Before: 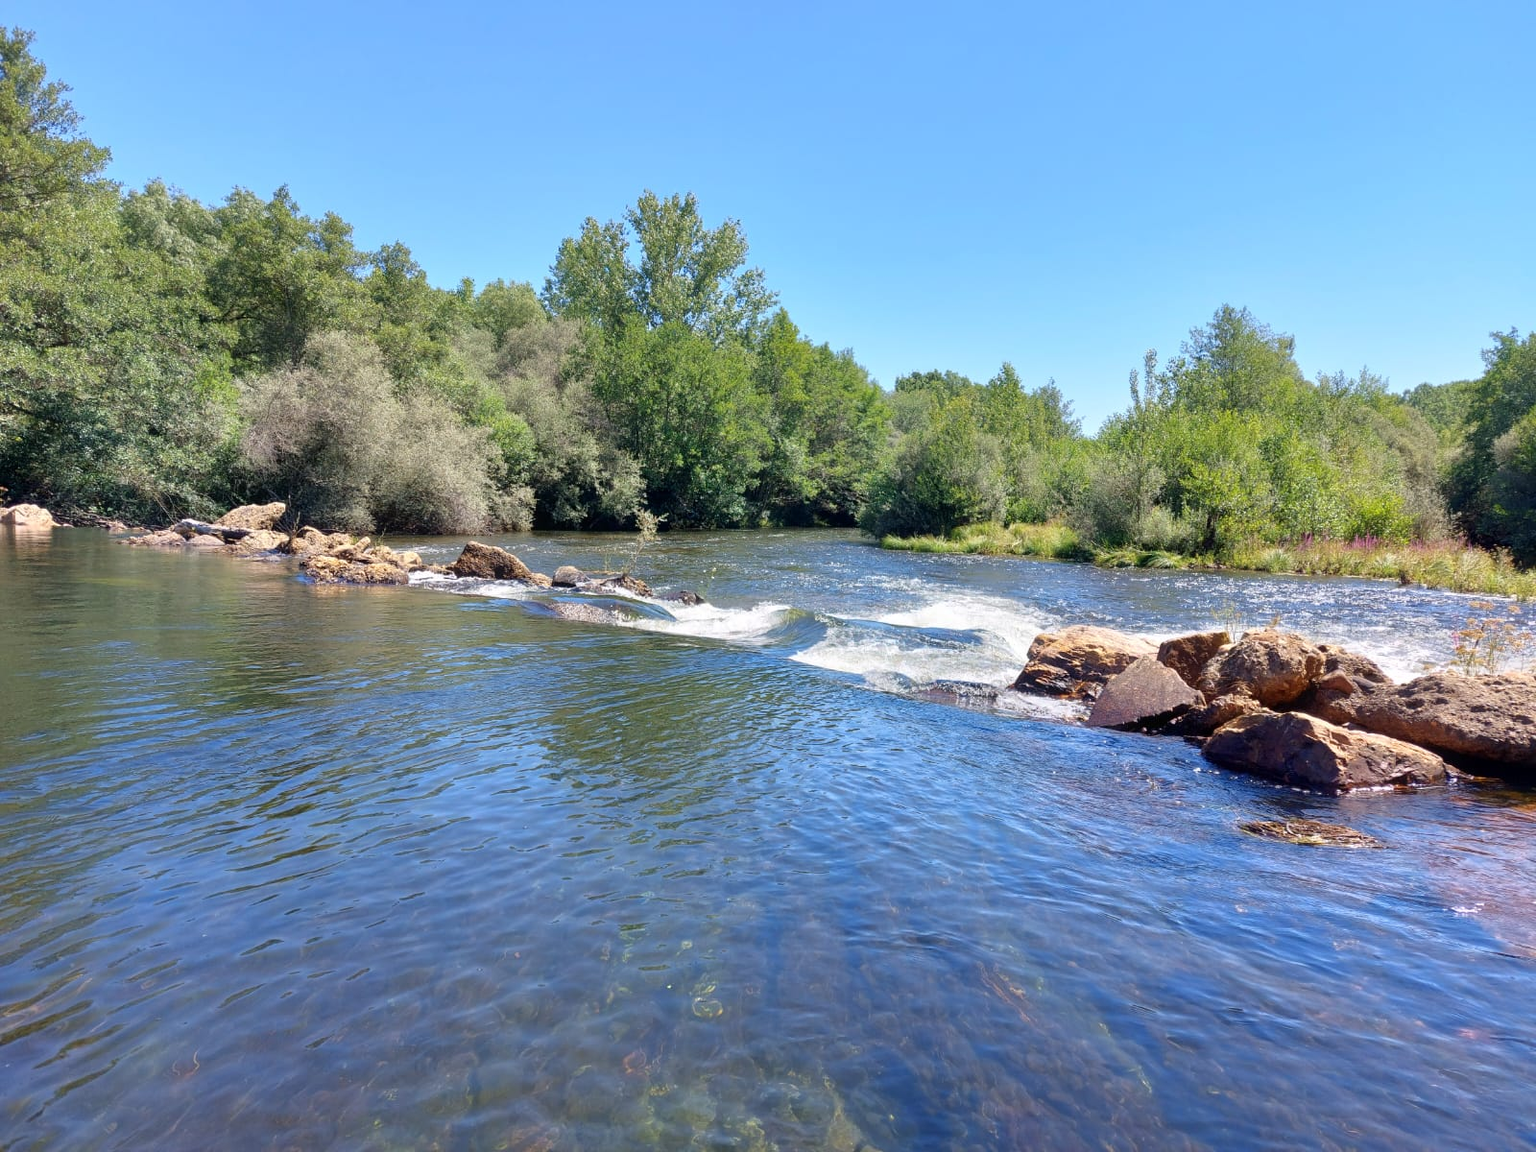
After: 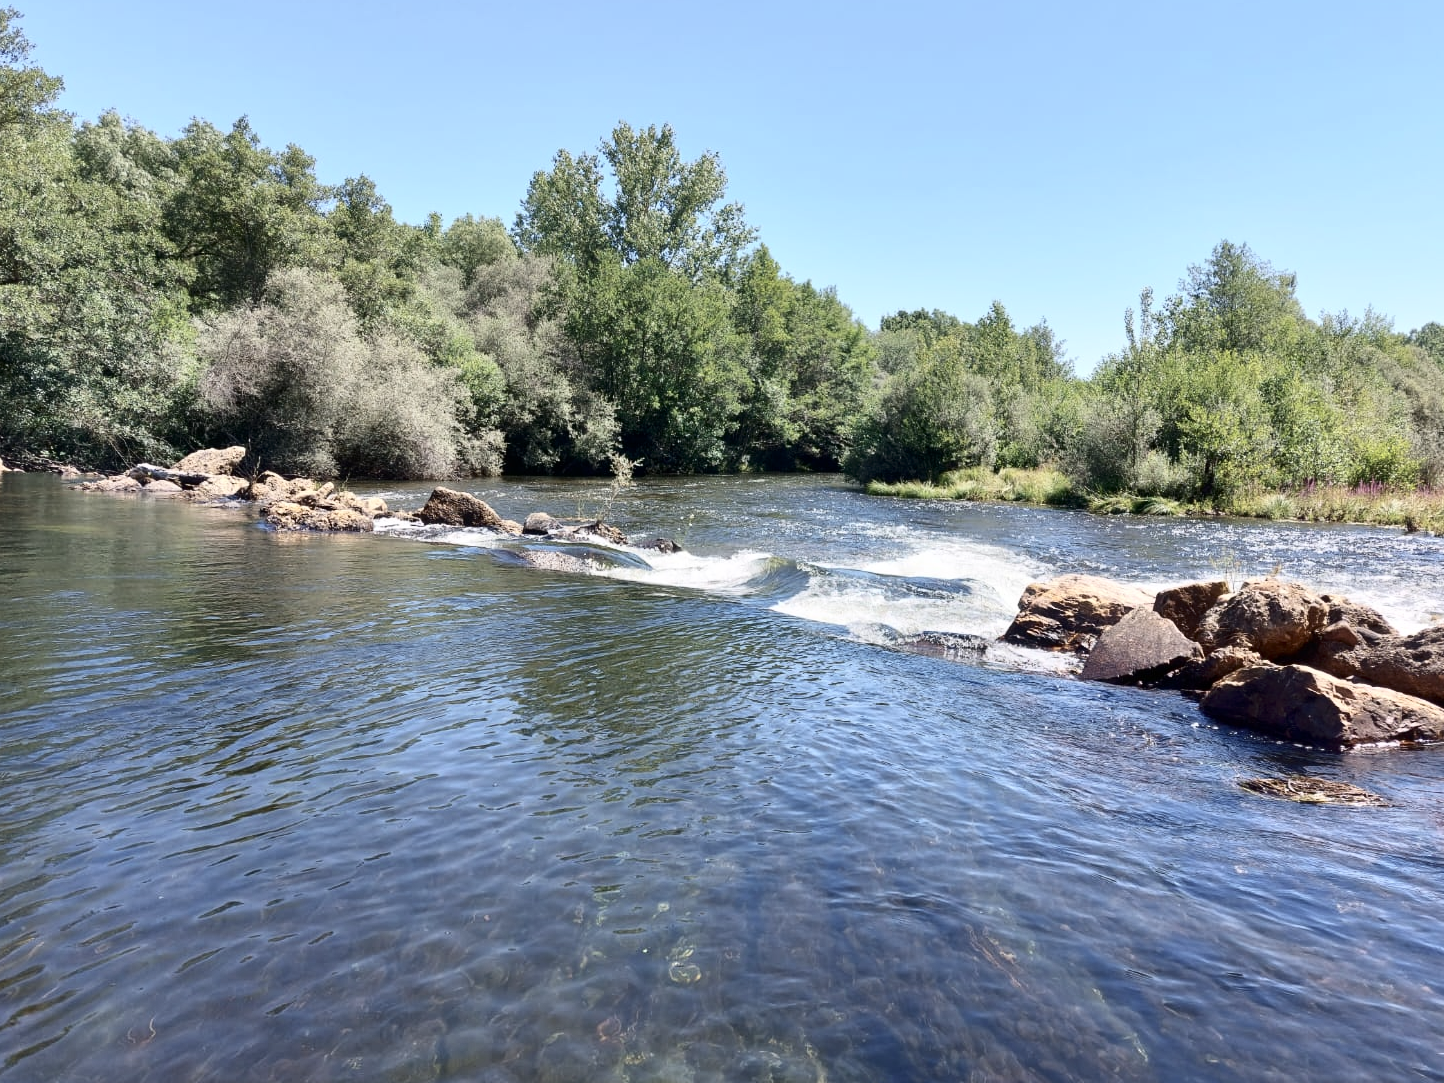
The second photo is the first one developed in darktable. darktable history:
contrast brightness saturation: contrast 0.25, saturation -0.31
crop: left 3.305%, top 6.436%, right 6.389%, bottom 3.258%
